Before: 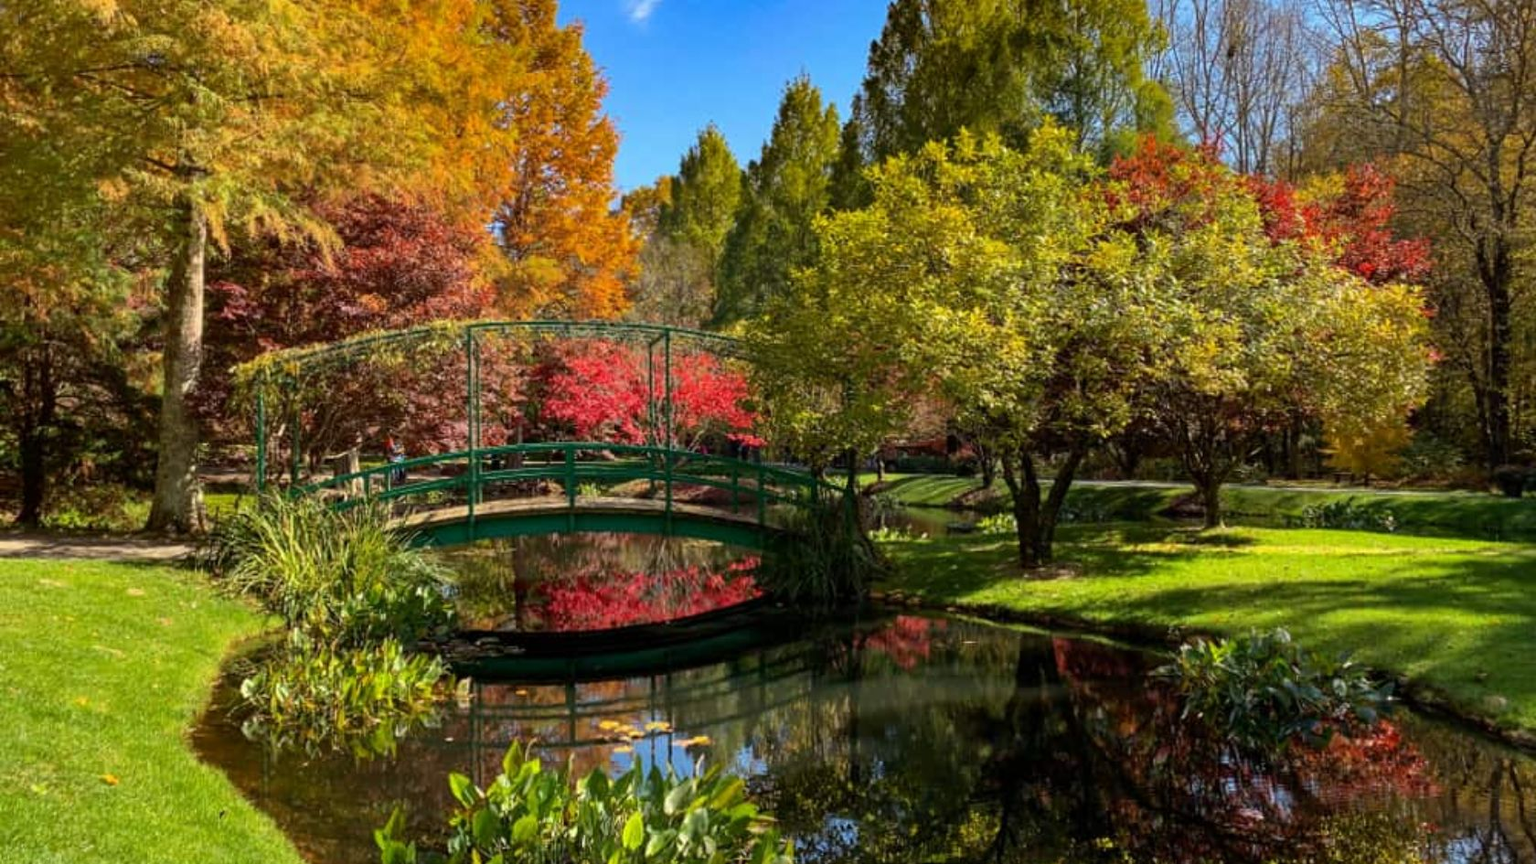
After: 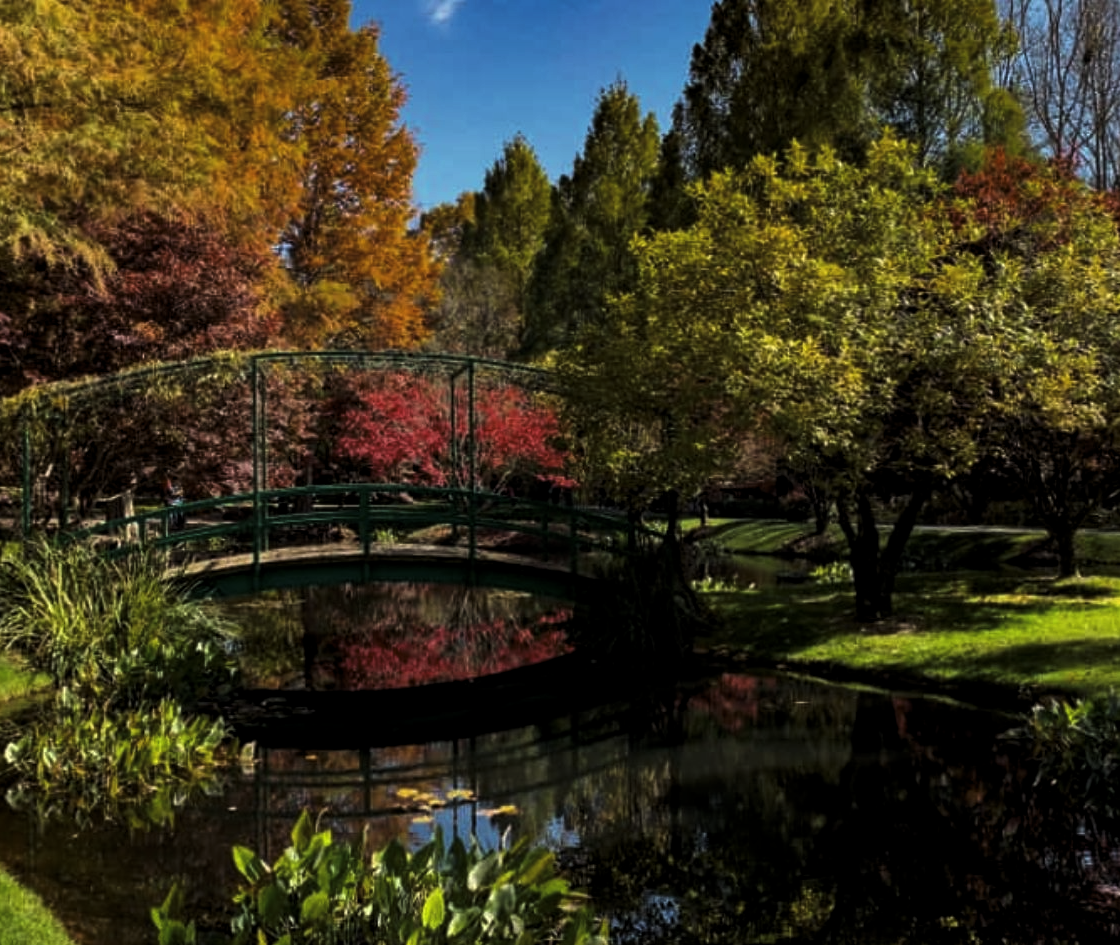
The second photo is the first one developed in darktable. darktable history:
levels: mode automatic, black 8.58%, gray 59.42%, levels [0, 0.445, 1]
crop and rotate: left 15.446%, right 17.836%
